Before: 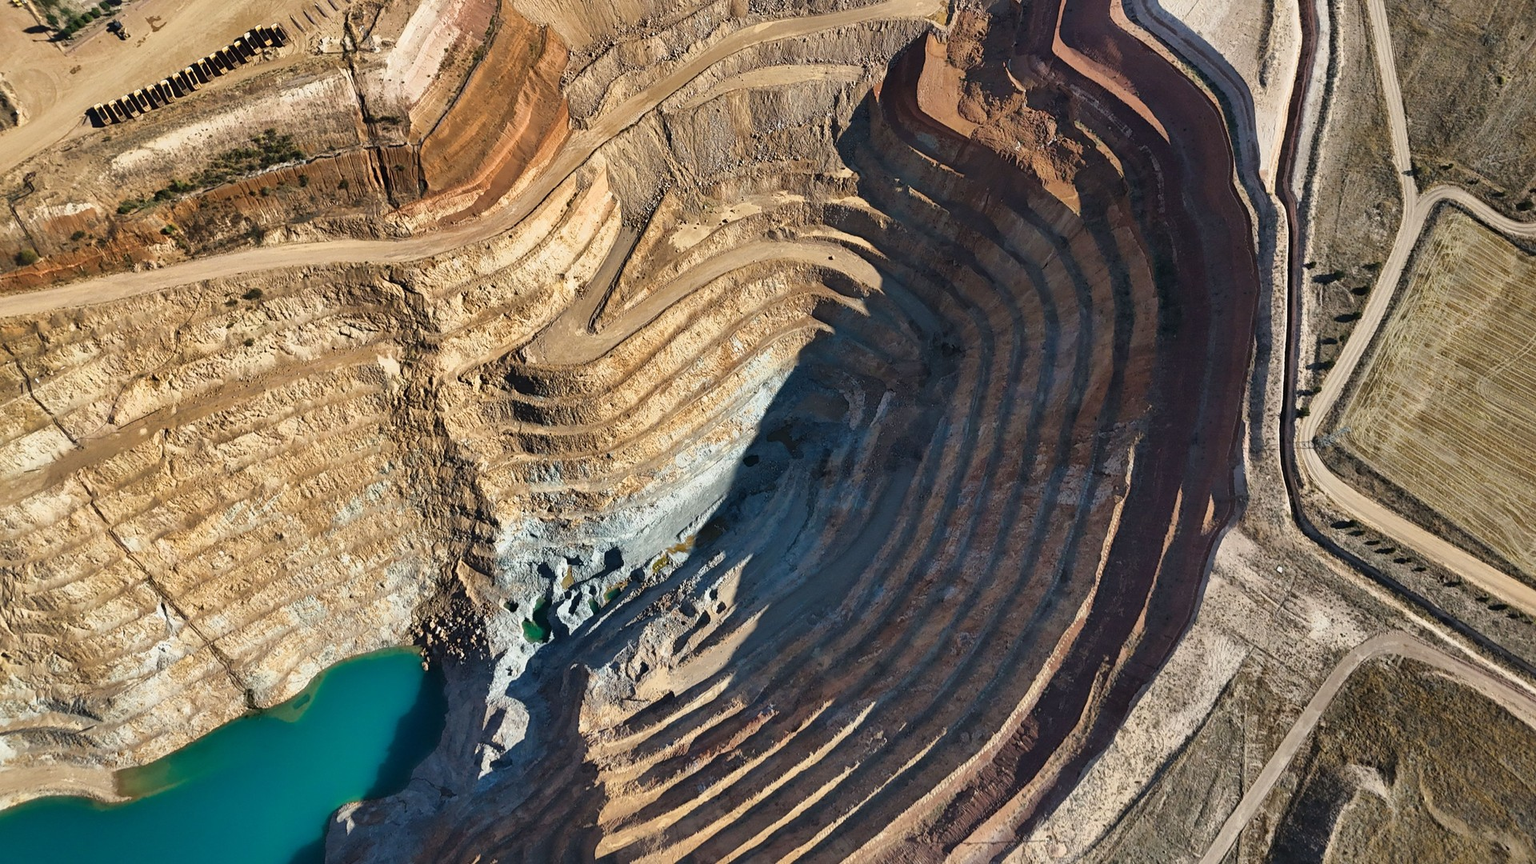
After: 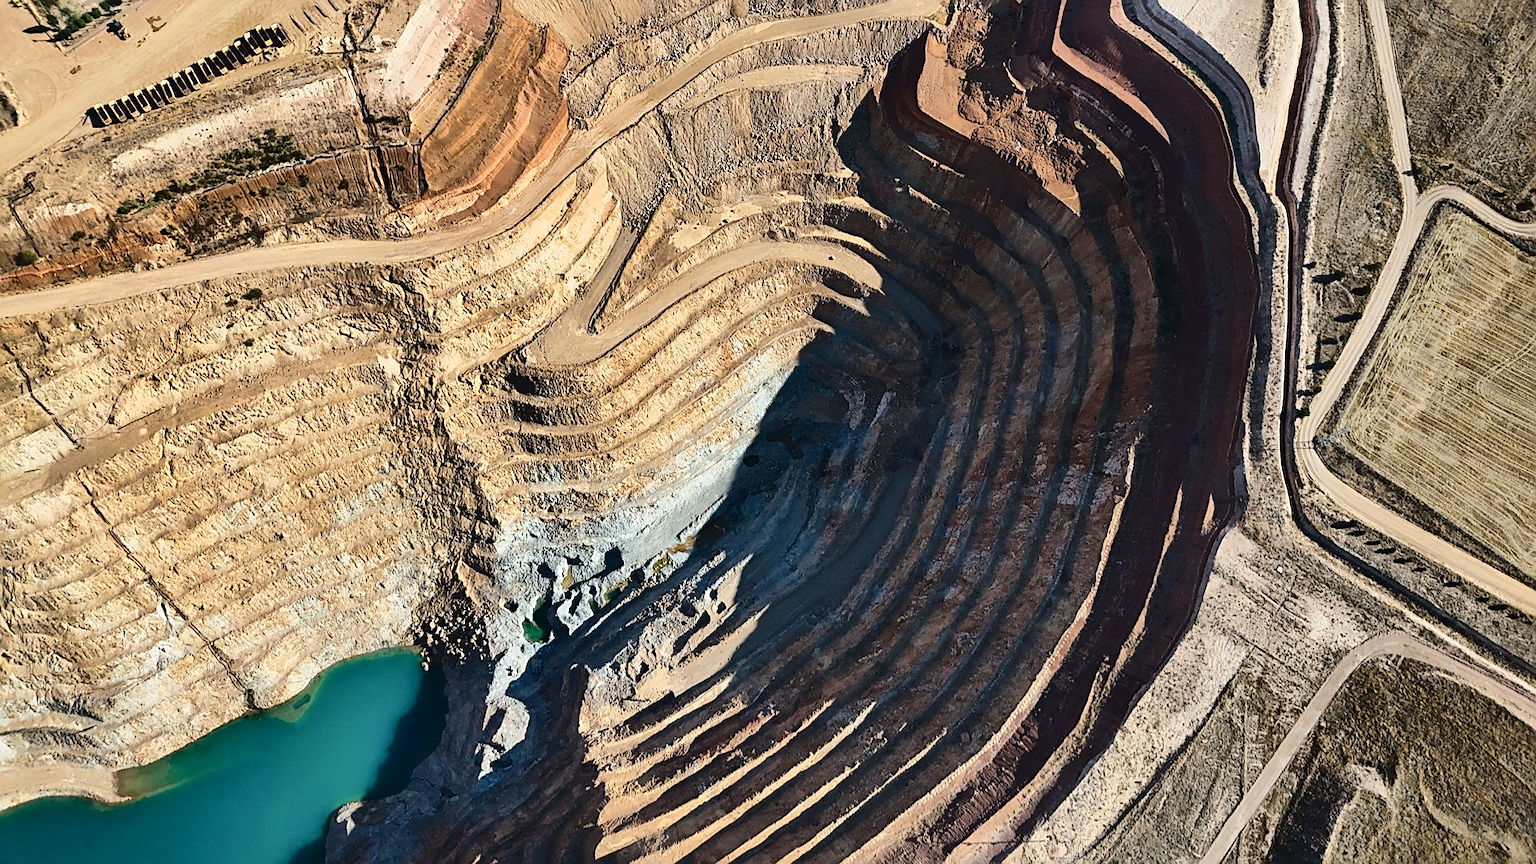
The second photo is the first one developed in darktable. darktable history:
sharpen: on, module defaults
tone curve: curves: ch0 [(0, 0) (0.003, 0.018) (0.011, 0.021) (0.025, 0.028) (0.044, 0.039) (0.069, 0.05) (0.1, 0.06) (0.136, 0.081) (0.177, 0.117) (0.224, 0.161) (0.277, 0.226) (0.335, 0.315) (0.399, 0.421) (0.468, 0.53) (0.543, 0.627) (0.623, 0.726) (0.709, 0.789) (0.801, 0.859) (0.898, 0.924) (1, 1)], color space Lab, independent channels, preserve colors none
